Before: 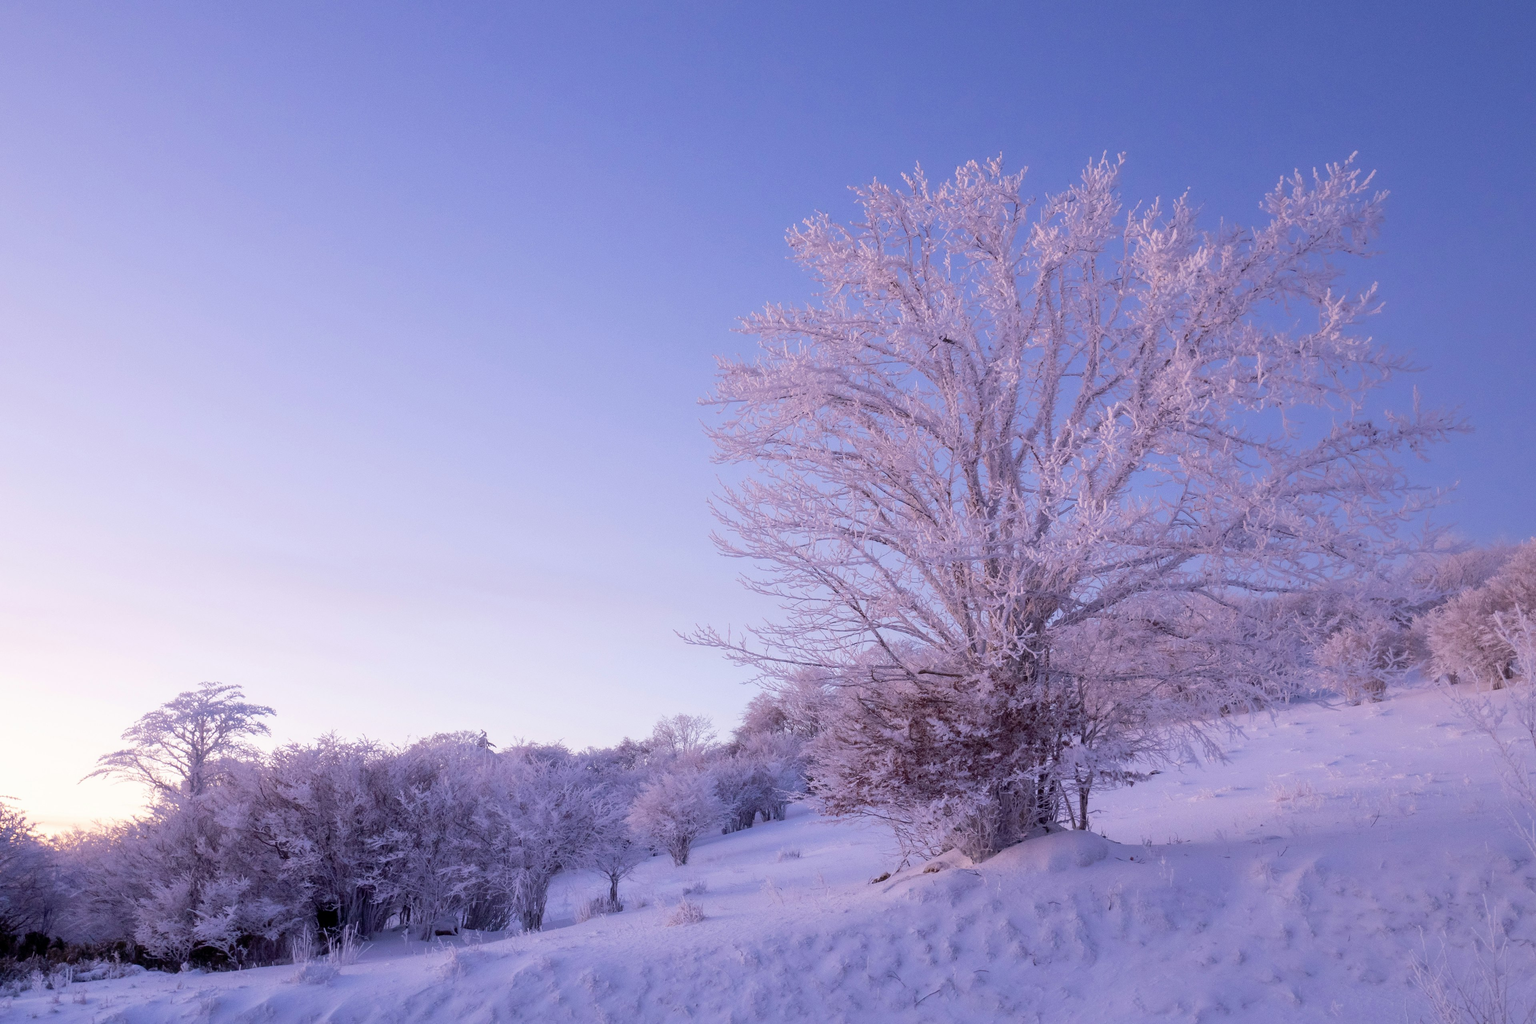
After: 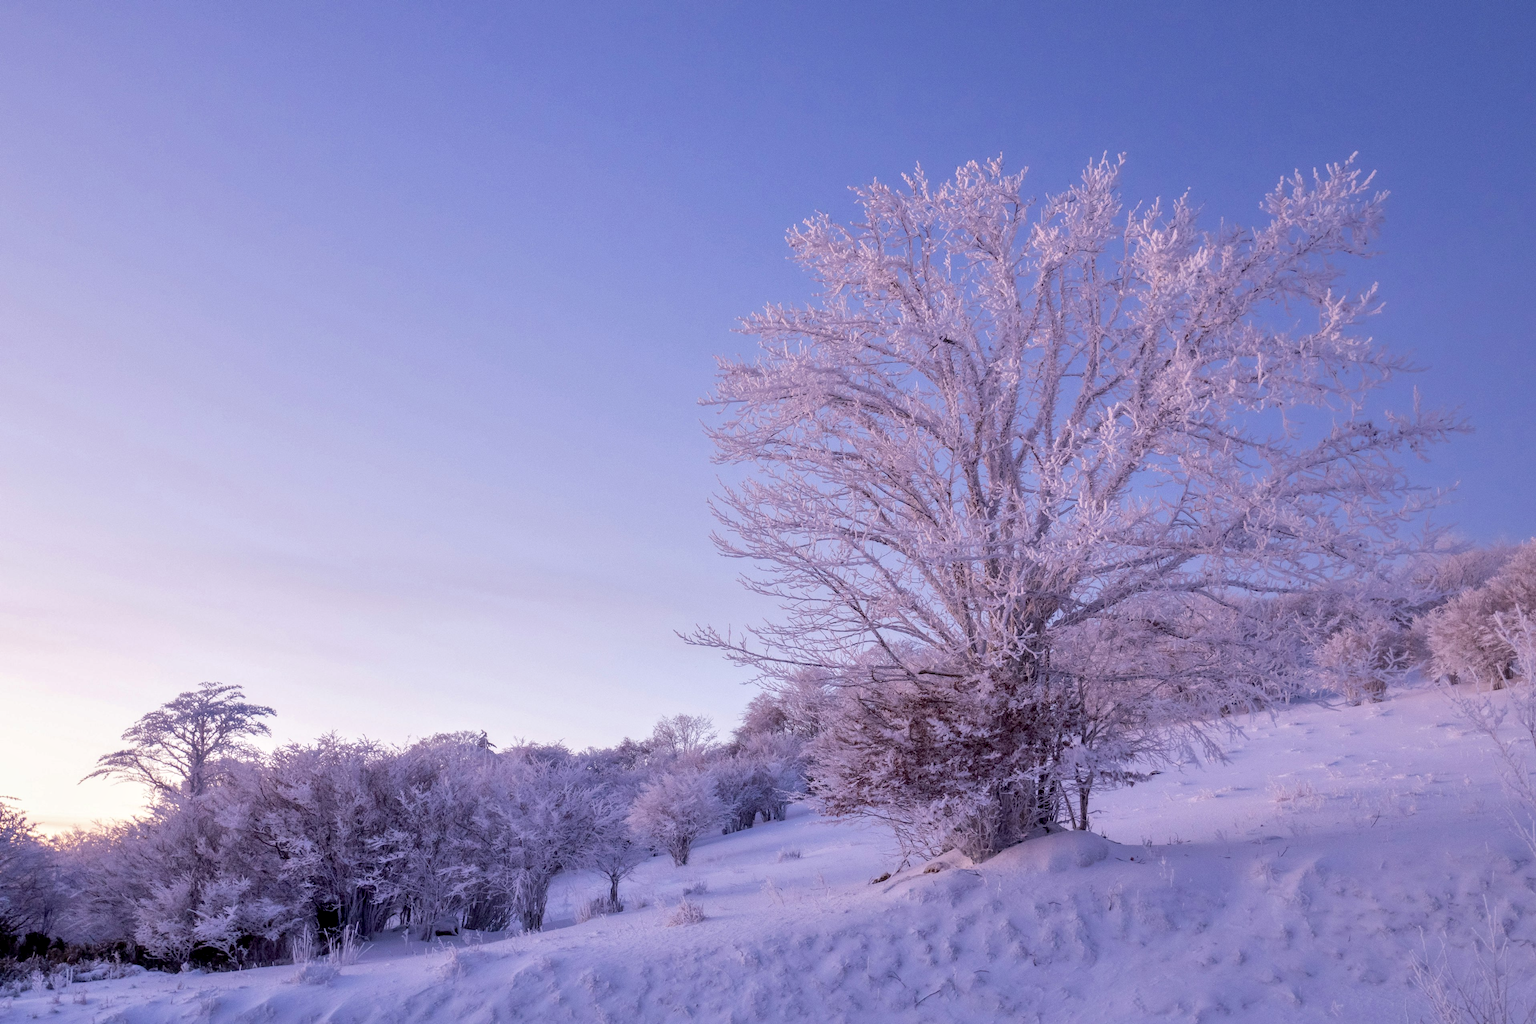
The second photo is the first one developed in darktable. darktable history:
local contrast: on, module defaults
shadows and highlights: shadows 48.98, highlights -40.58, soften with gaussian
